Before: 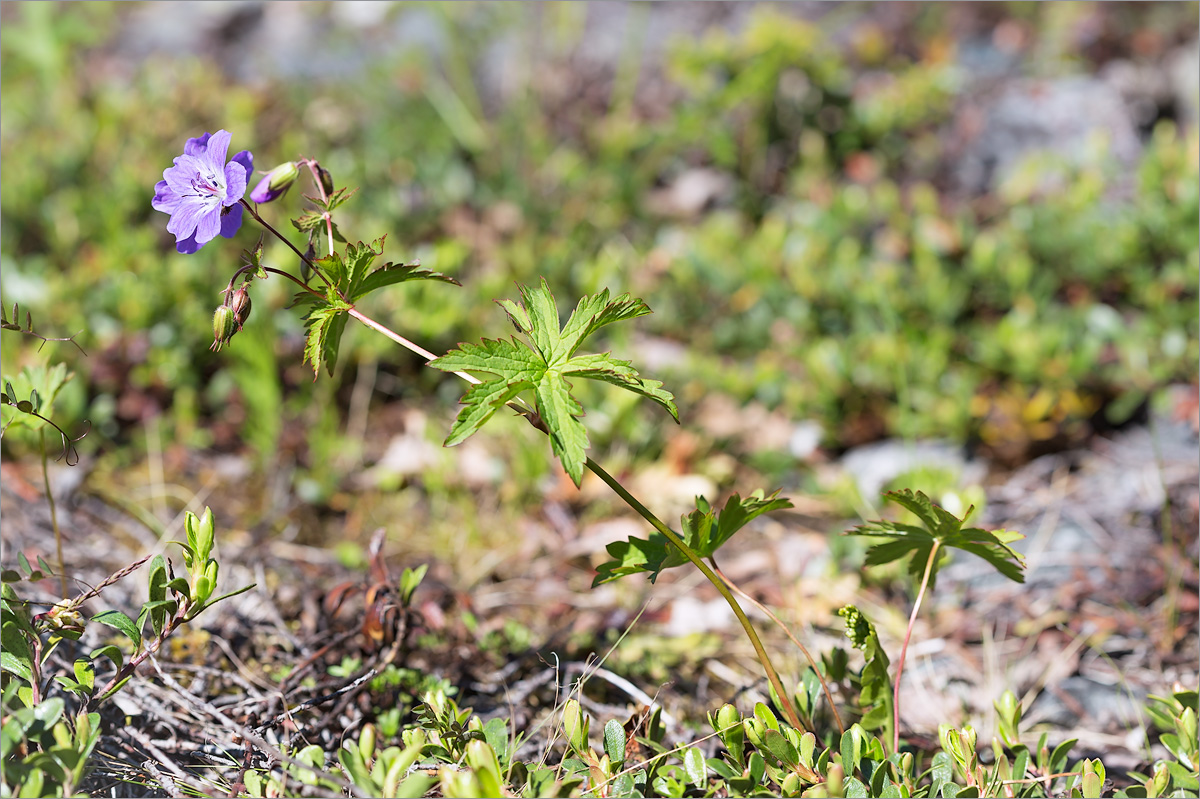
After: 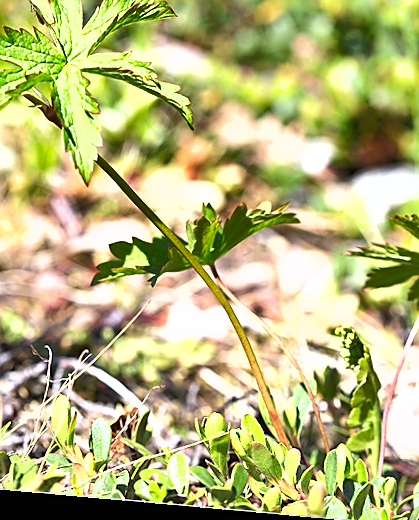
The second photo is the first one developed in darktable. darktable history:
sharpen: on, module defaults
crop: left 40.878%, top 39.176%, right 25.993%, bottom 3.081%
exposure: black level correction 0, exposure 1 EV, compensate exposure bias true, compensate highlight preservation false
shadows and highlights: low approximation 0.01, soften with gaussian
rotate and perspective: rotation 5.12°, automatic cropping off
